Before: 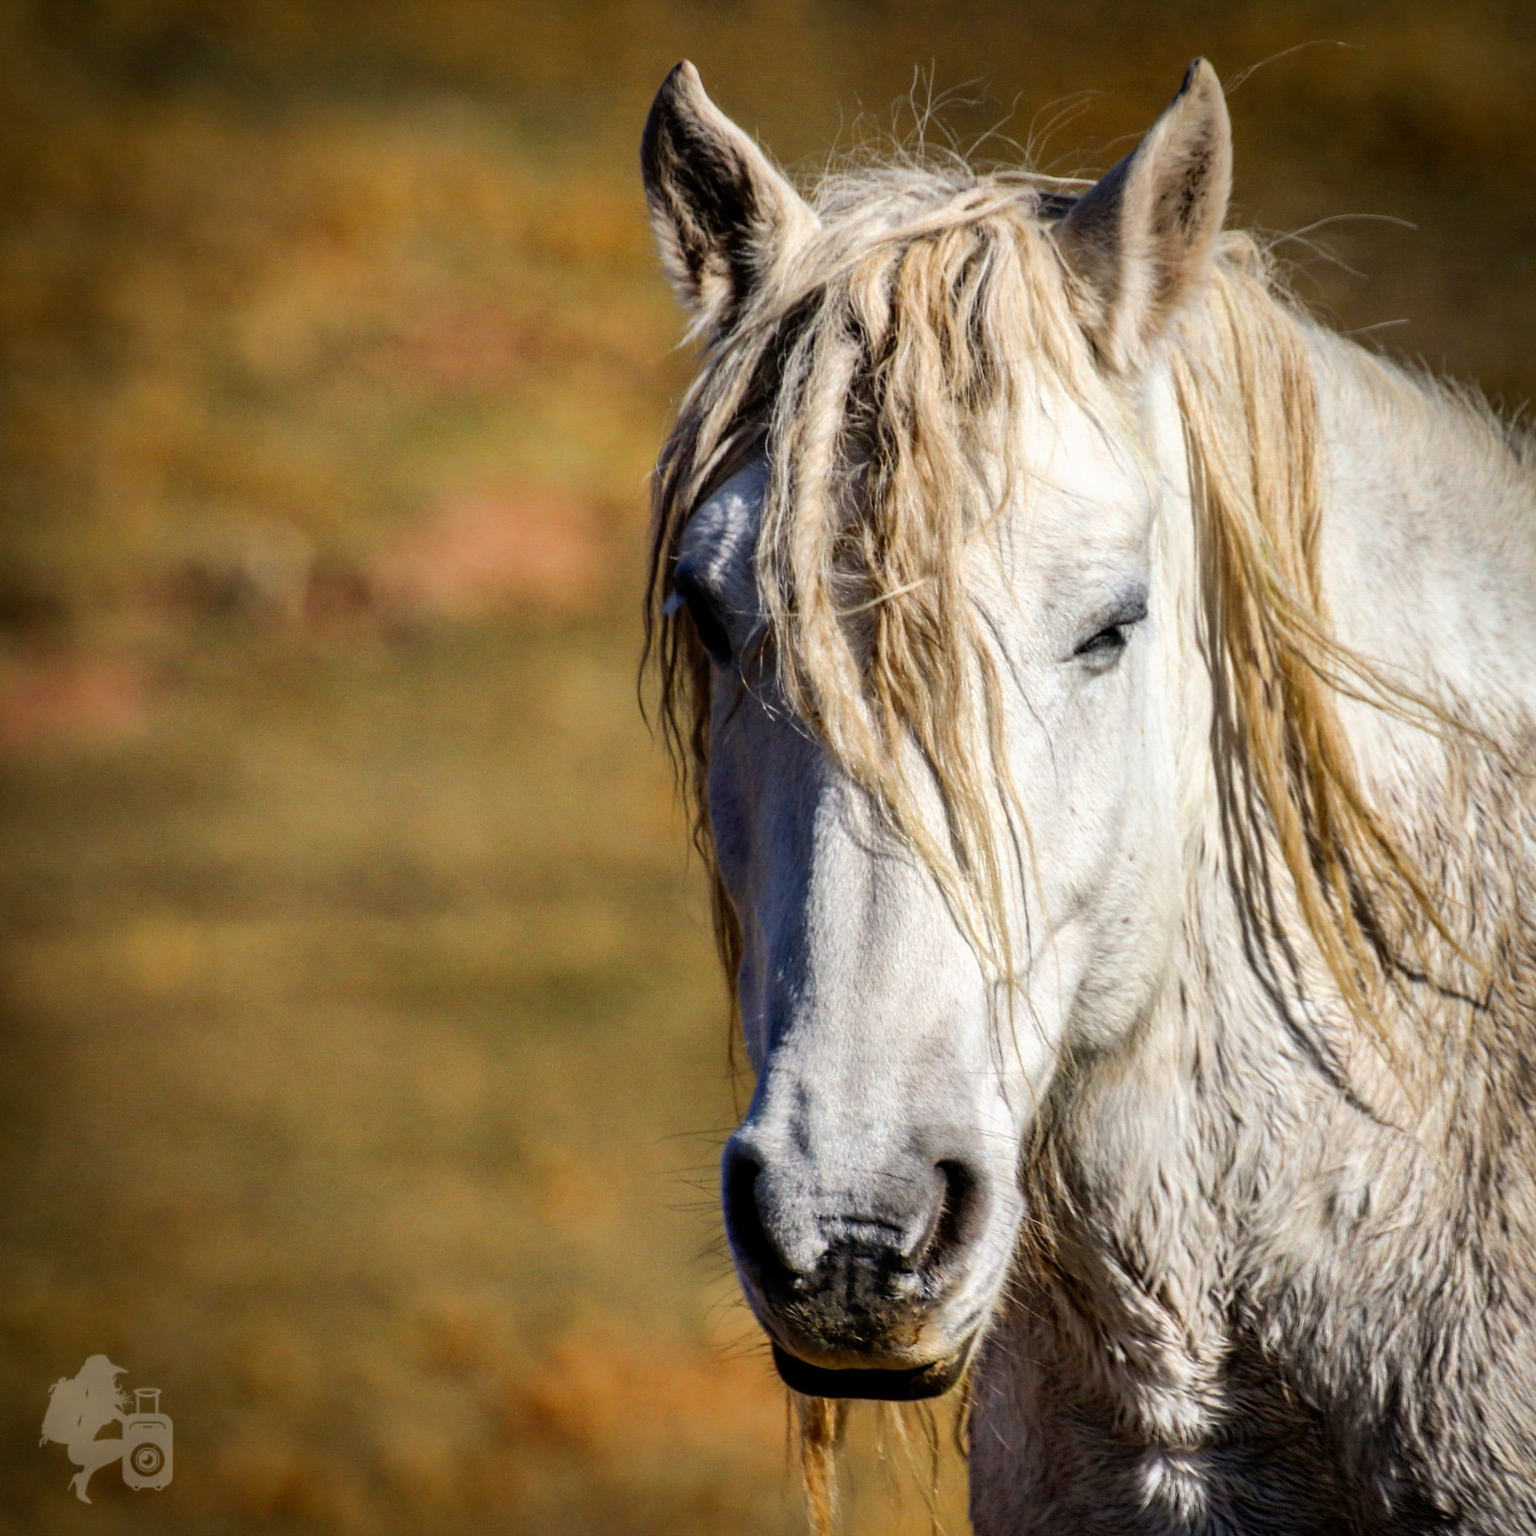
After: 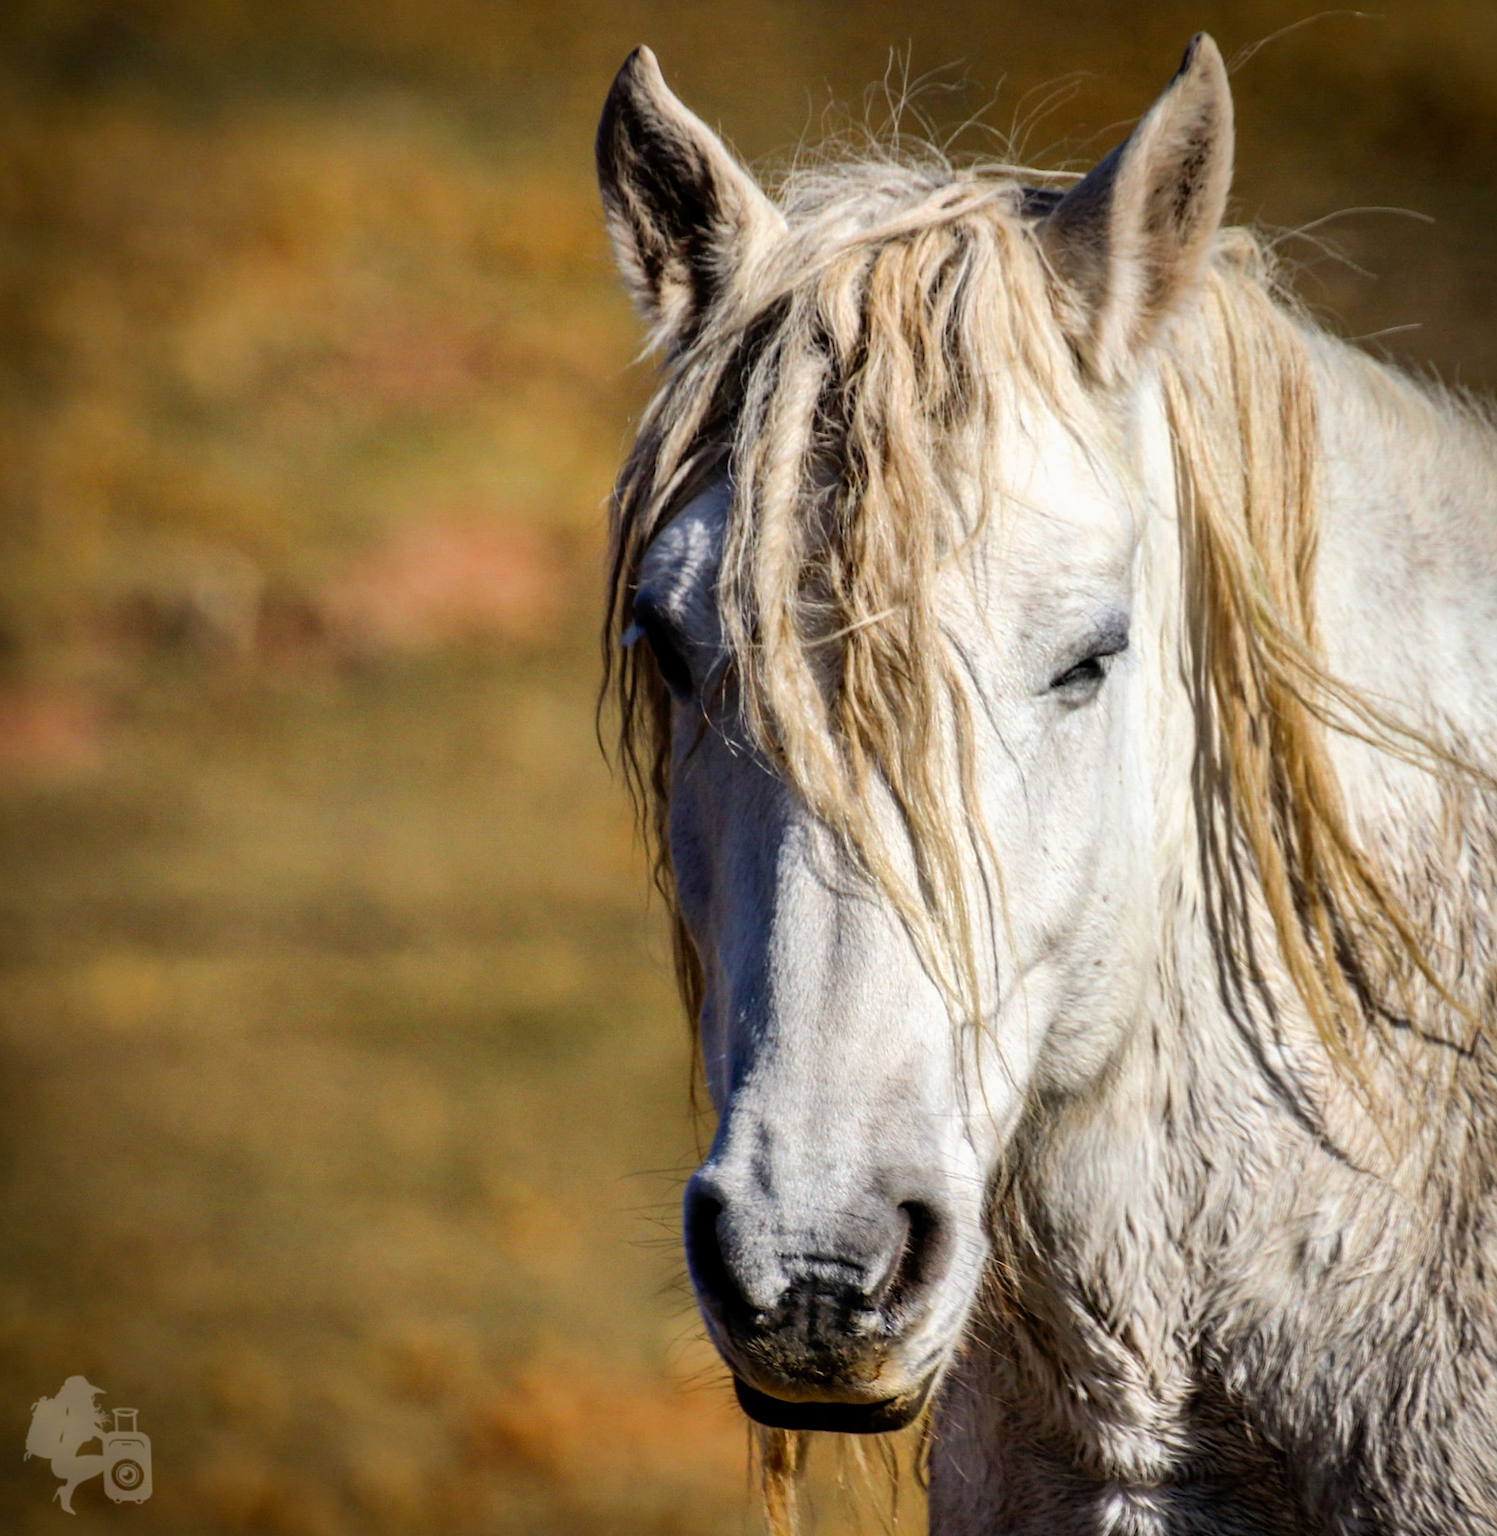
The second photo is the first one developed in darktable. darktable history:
rotate and perspective: rotation 0.074°, lens shift (vertical) 0.096, lens shift (horizontal) -0.041, crop left 0.043, crop right 0.952, crop top 0.024, crop bottom 0.979
crop and rotate: left 0.614%, top 0.179%, bottom 0.309%
